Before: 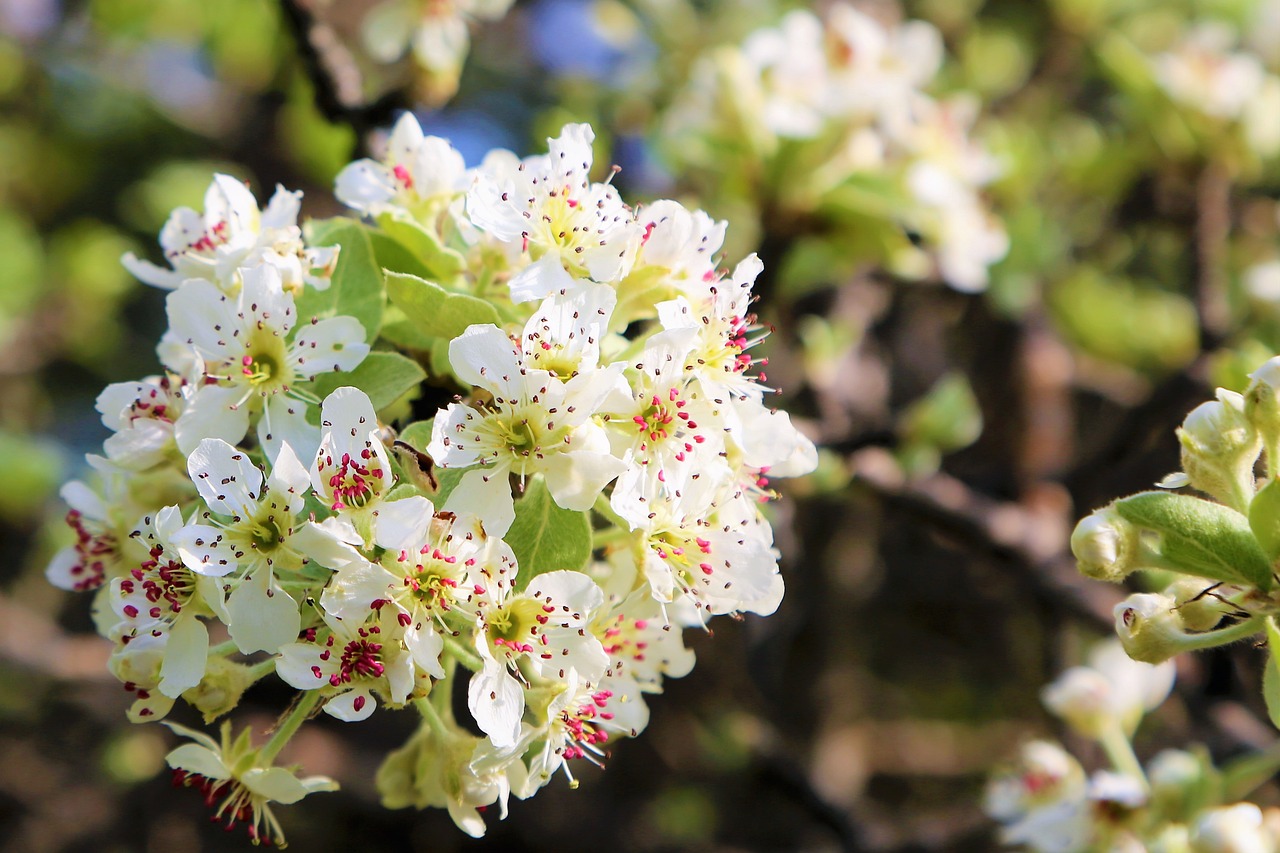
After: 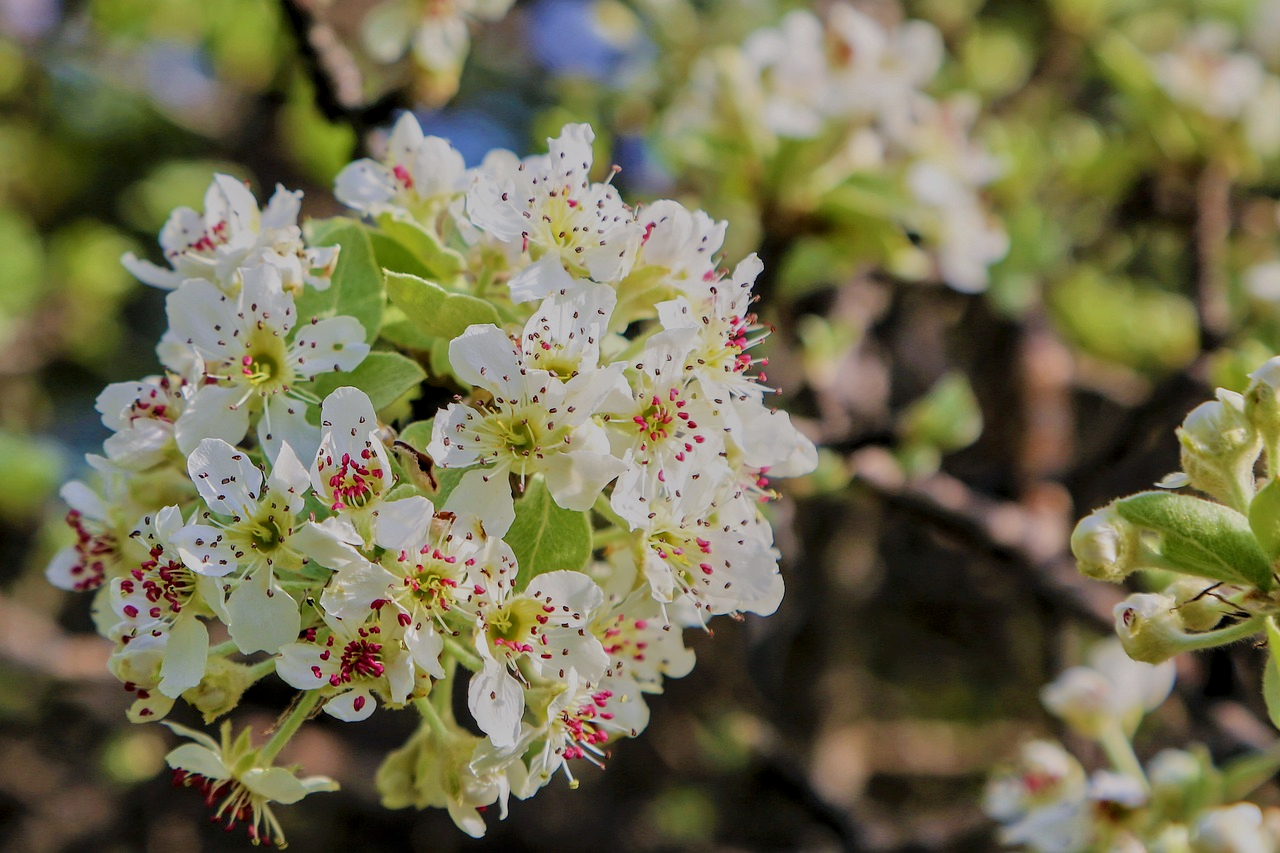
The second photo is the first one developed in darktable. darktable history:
local contrast: on, module defaults
tone equalizer: -8 EV -0.002 EV, -7 EV 0.005 EV, -6 EV -0.008 EV, -5 EV 0.007 EV, -4 EV -0.042 EV, -3 EV -0.233 EV, -2 EV -0.662 EV, -1 EV -0.983 EV, +0 EV -0.969 EV, smoothing diameter 2%, edges refinement/feathering 20, mask exposure compensation -1.57 EV, filter diffusion 5
